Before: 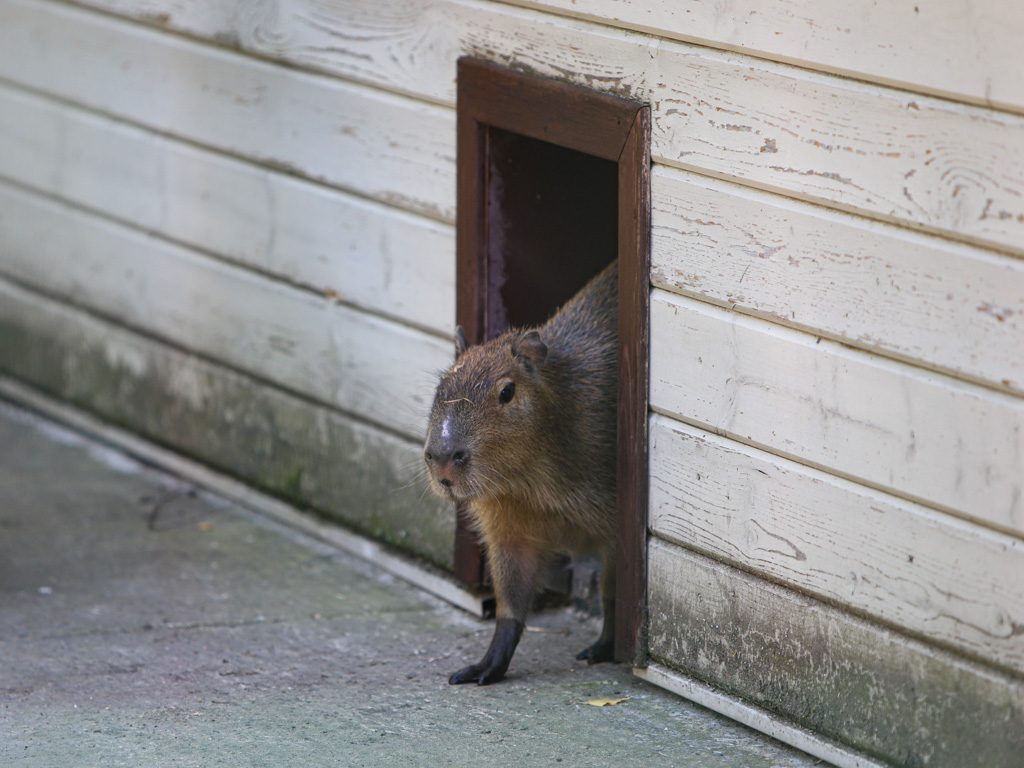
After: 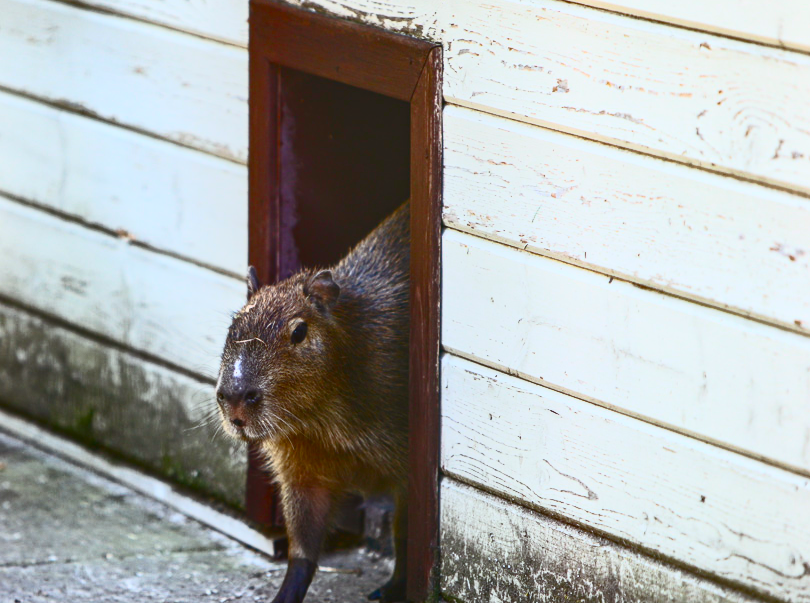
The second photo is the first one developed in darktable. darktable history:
local contrast: detail 110%
contrast brightness saturation: contrast 0.915, brightness 0.197
shadows and highlights: on, module defaults
crop and rotate: left 20.375%, top 7.863%, right 0.501%, bottom 13.512%
color correction: highlights a* -4.87, highlights b* -3.14, shadows a* 3.86, shadows b* 4.08
color balance rgb: perceptual saturation grading › global saturation 20%, perceptual saturation grading › highlights -24.993%, perceptual saturation grading › shadows 25.805%
